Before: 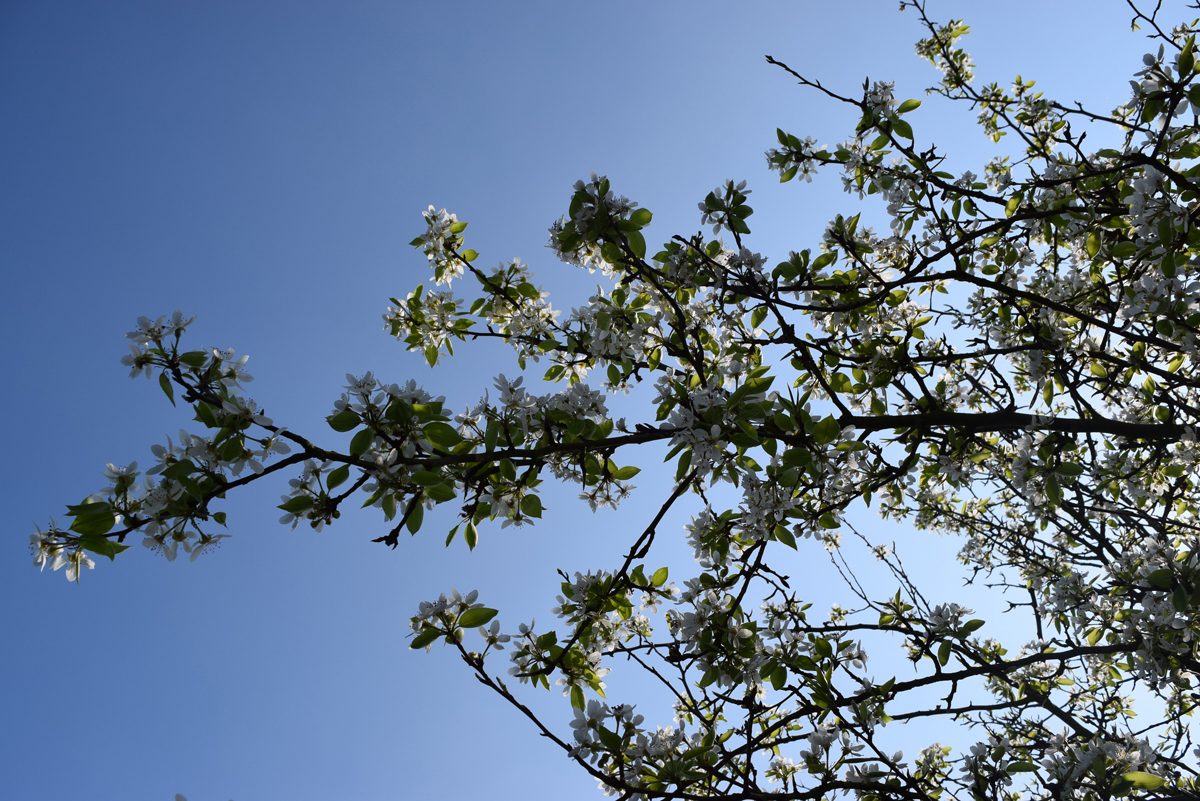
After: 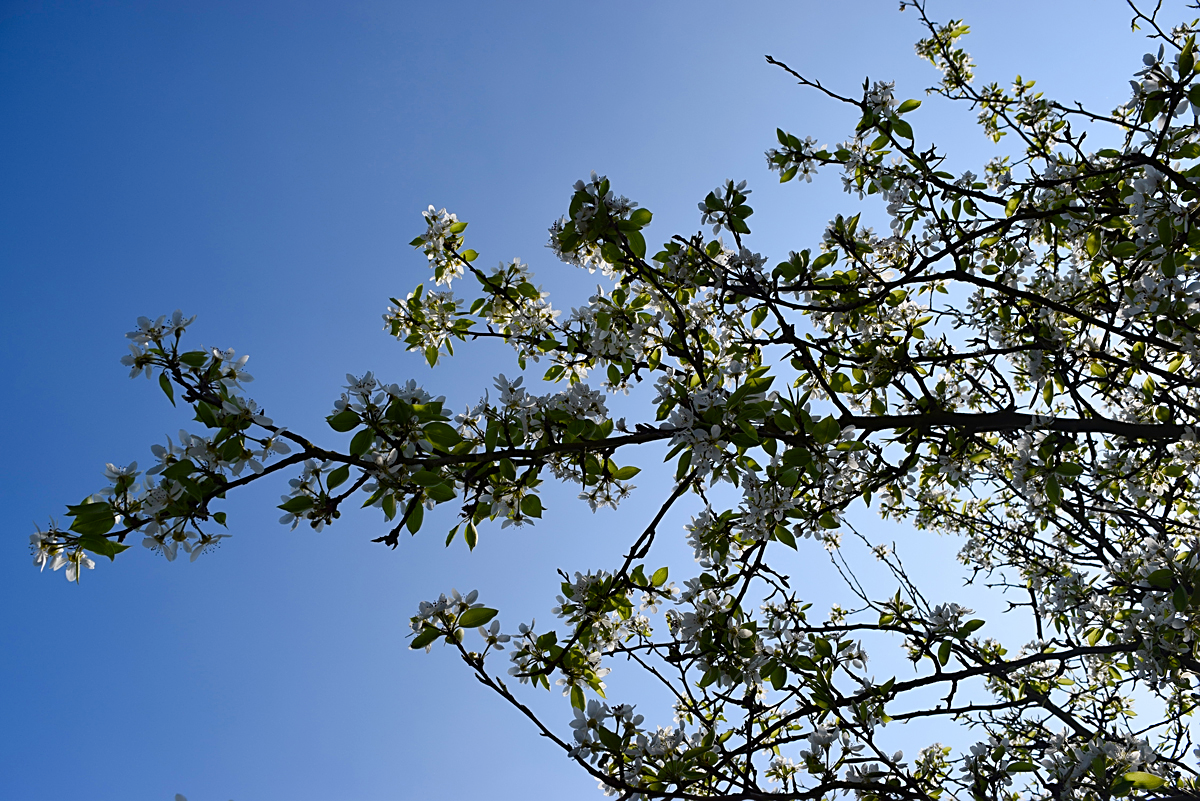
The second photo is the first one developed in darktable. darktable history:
sharpen: on, module defaults
color balance rgb: perceptual saturation grading › global saturation 20%, perceptual saturation grading › highlights -25%, perceptual saturation grading › shadows 50%
